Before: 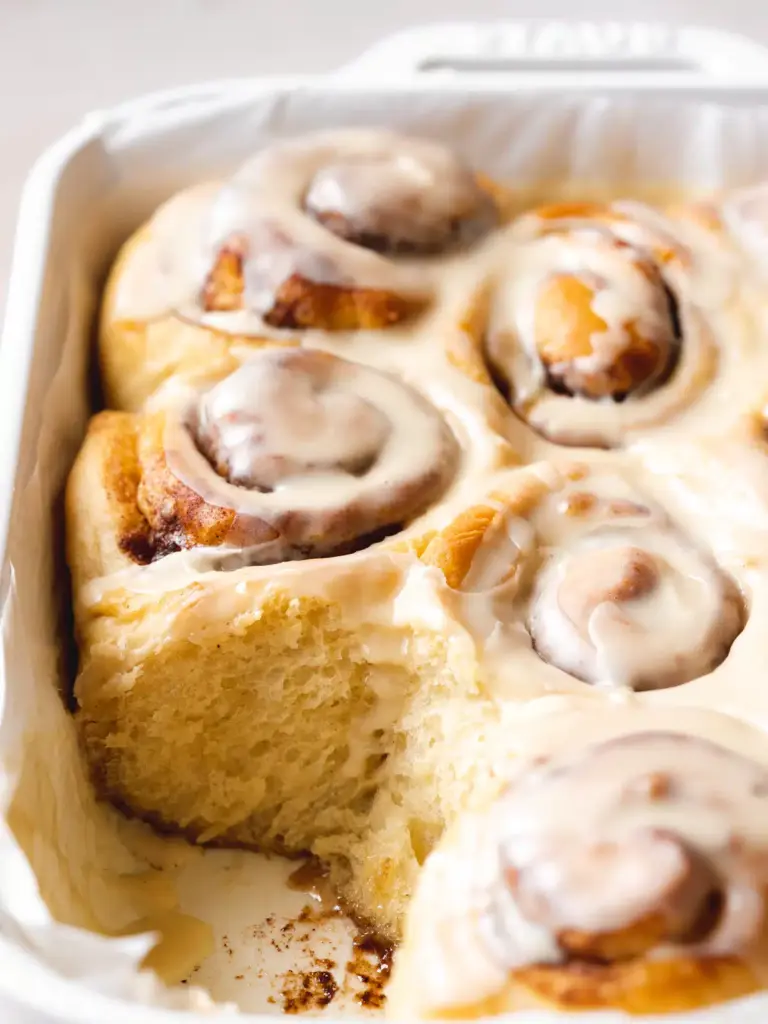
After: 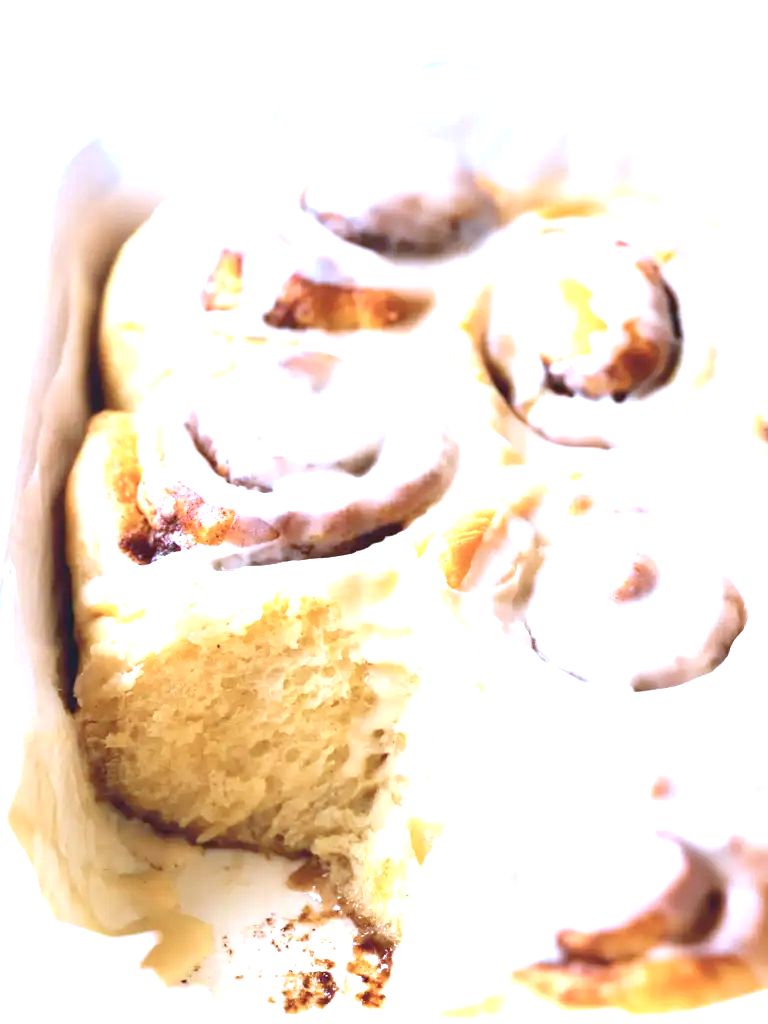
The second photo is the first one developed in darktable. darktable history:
exposure: black level correction 0, exposure 1.3 EV, compensate highlight preservation false
color calibration: illuminant as shot in camera, adaptation linear Bradford (ICC v4), x 0.406, y 0.405, temperature 3570.35 K, saturation algorithm version 1 (2020)
